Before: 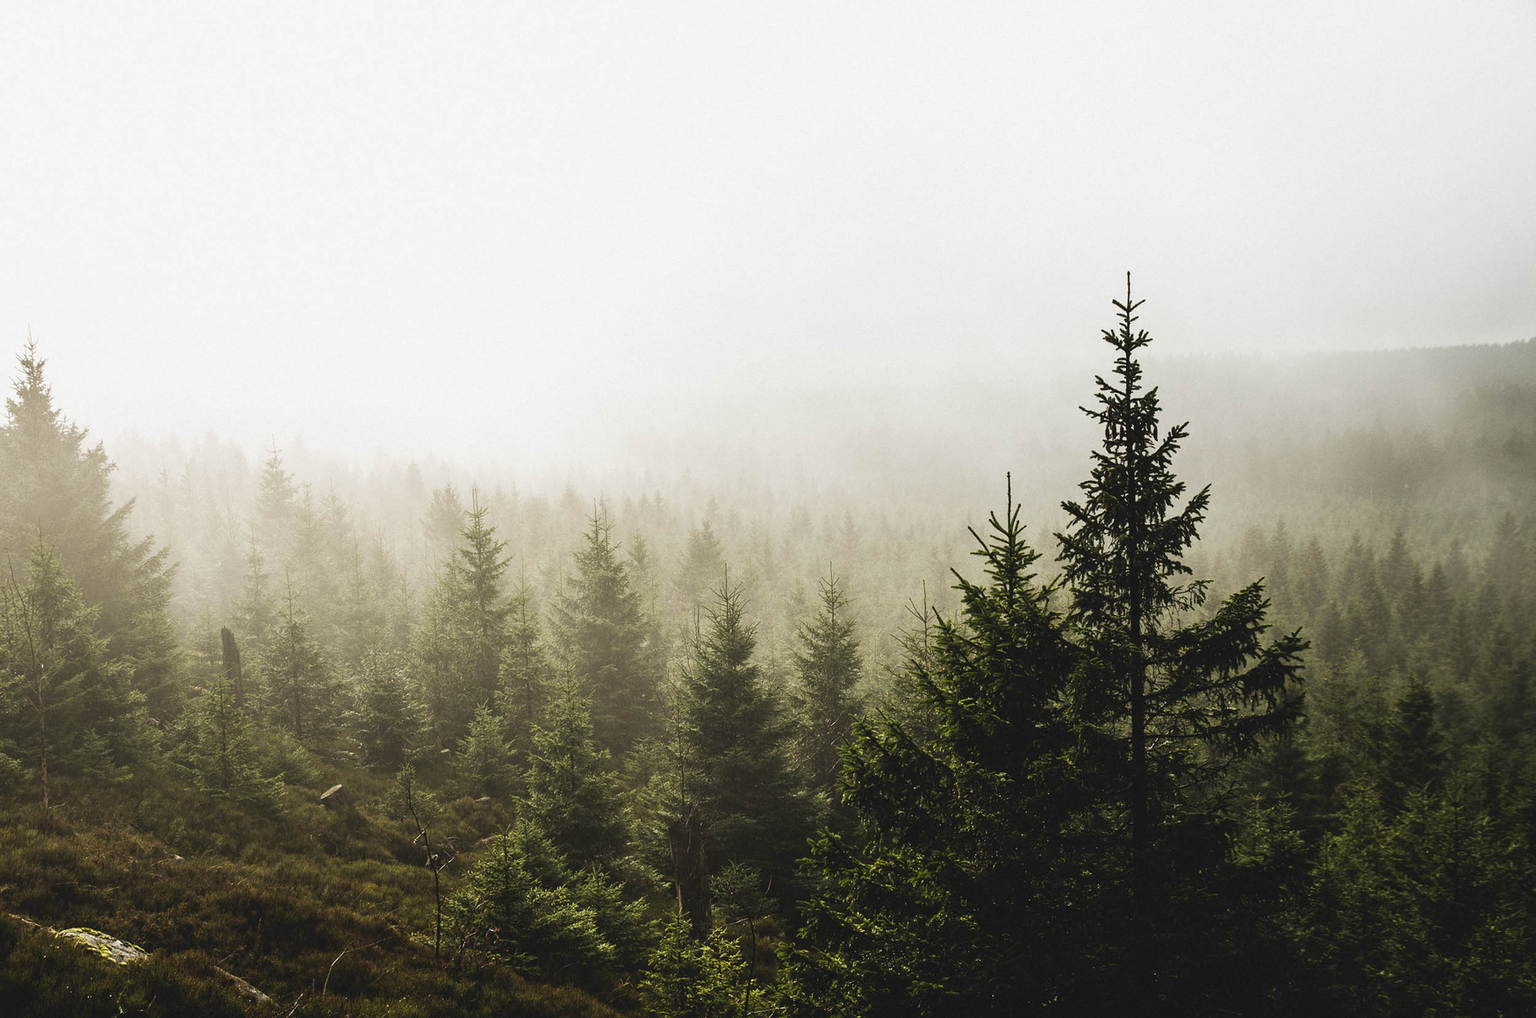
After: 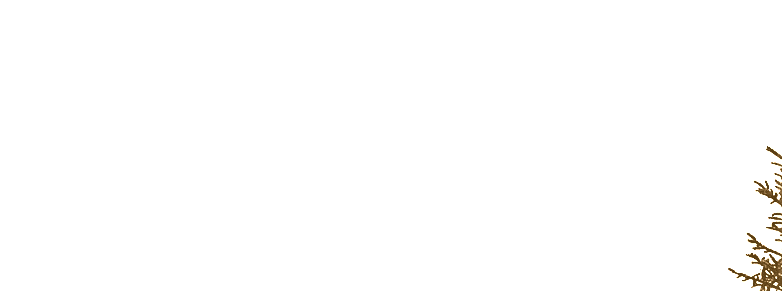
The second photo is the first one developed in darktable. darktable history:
base curve: curves: ch0 [(0, 0) (0.007, 0.004) (0.027, 0.03) (0.046, 0.07) (0.207, 0.54) (0.442, 0.872) (0.673, 0.972) (1, 1)], preserve colors none
colorize: hue 28.8°, source mix 100%
sharpen: on, module defaults
crop: left 28.64%, top 16.832%, right 26.637%, bottom 58.055%
